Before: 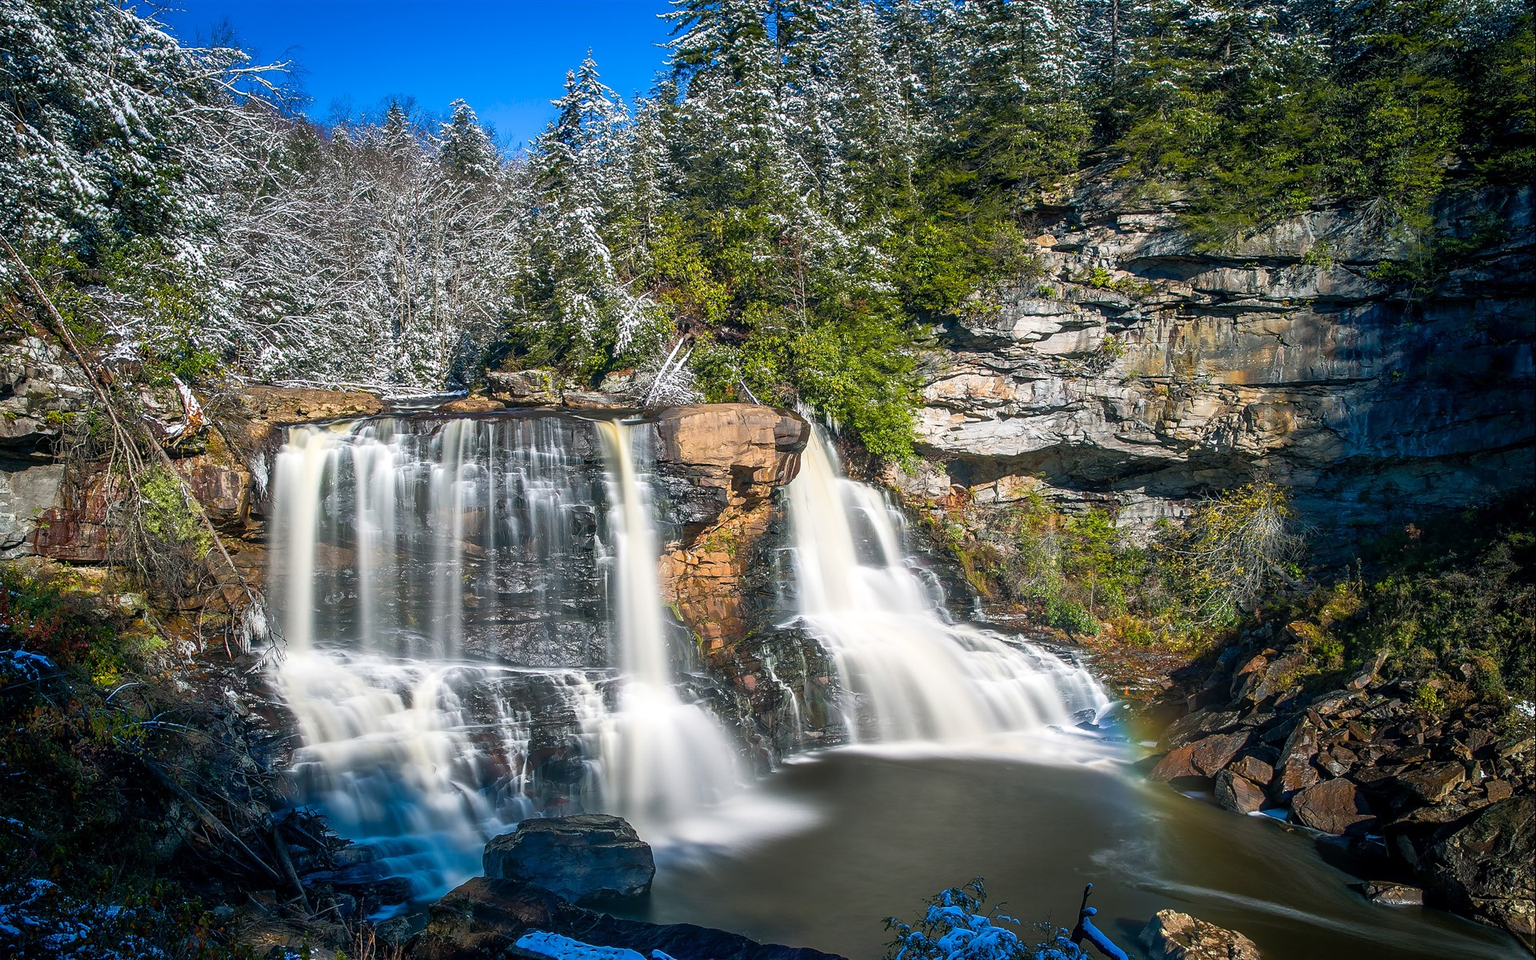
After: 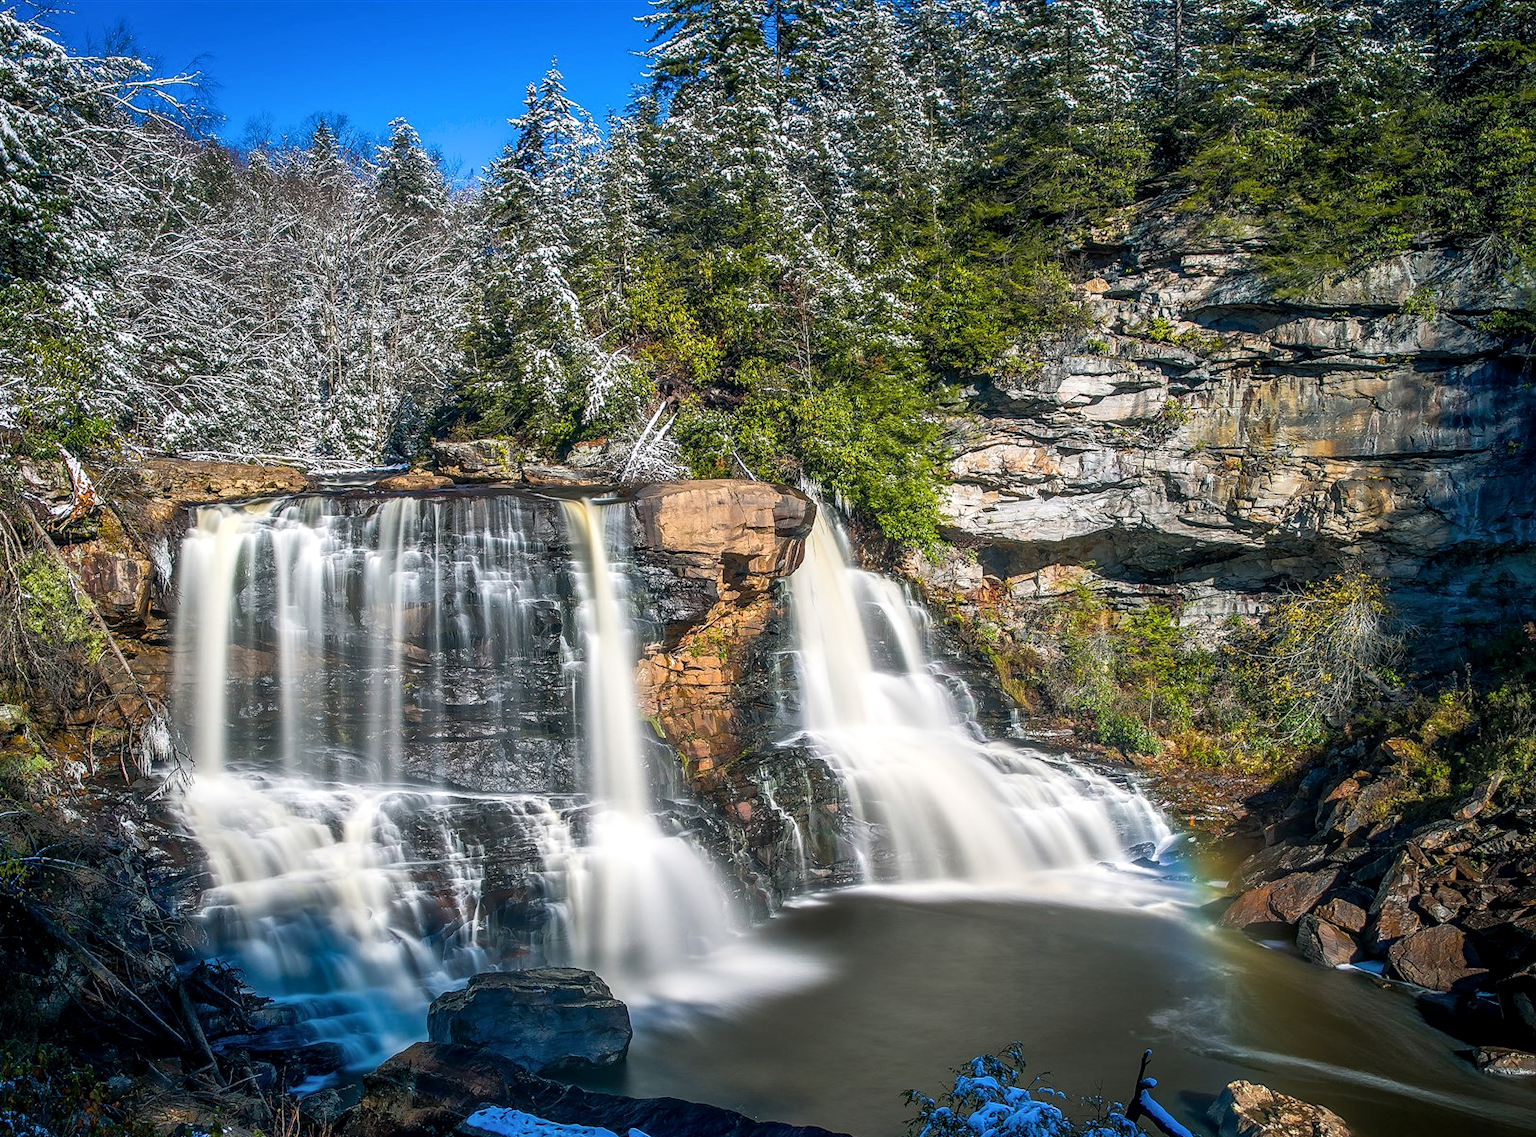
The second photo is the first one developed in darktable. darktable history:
crop: left 8.026%, right 7.374%
local contrast: on, module defaults
